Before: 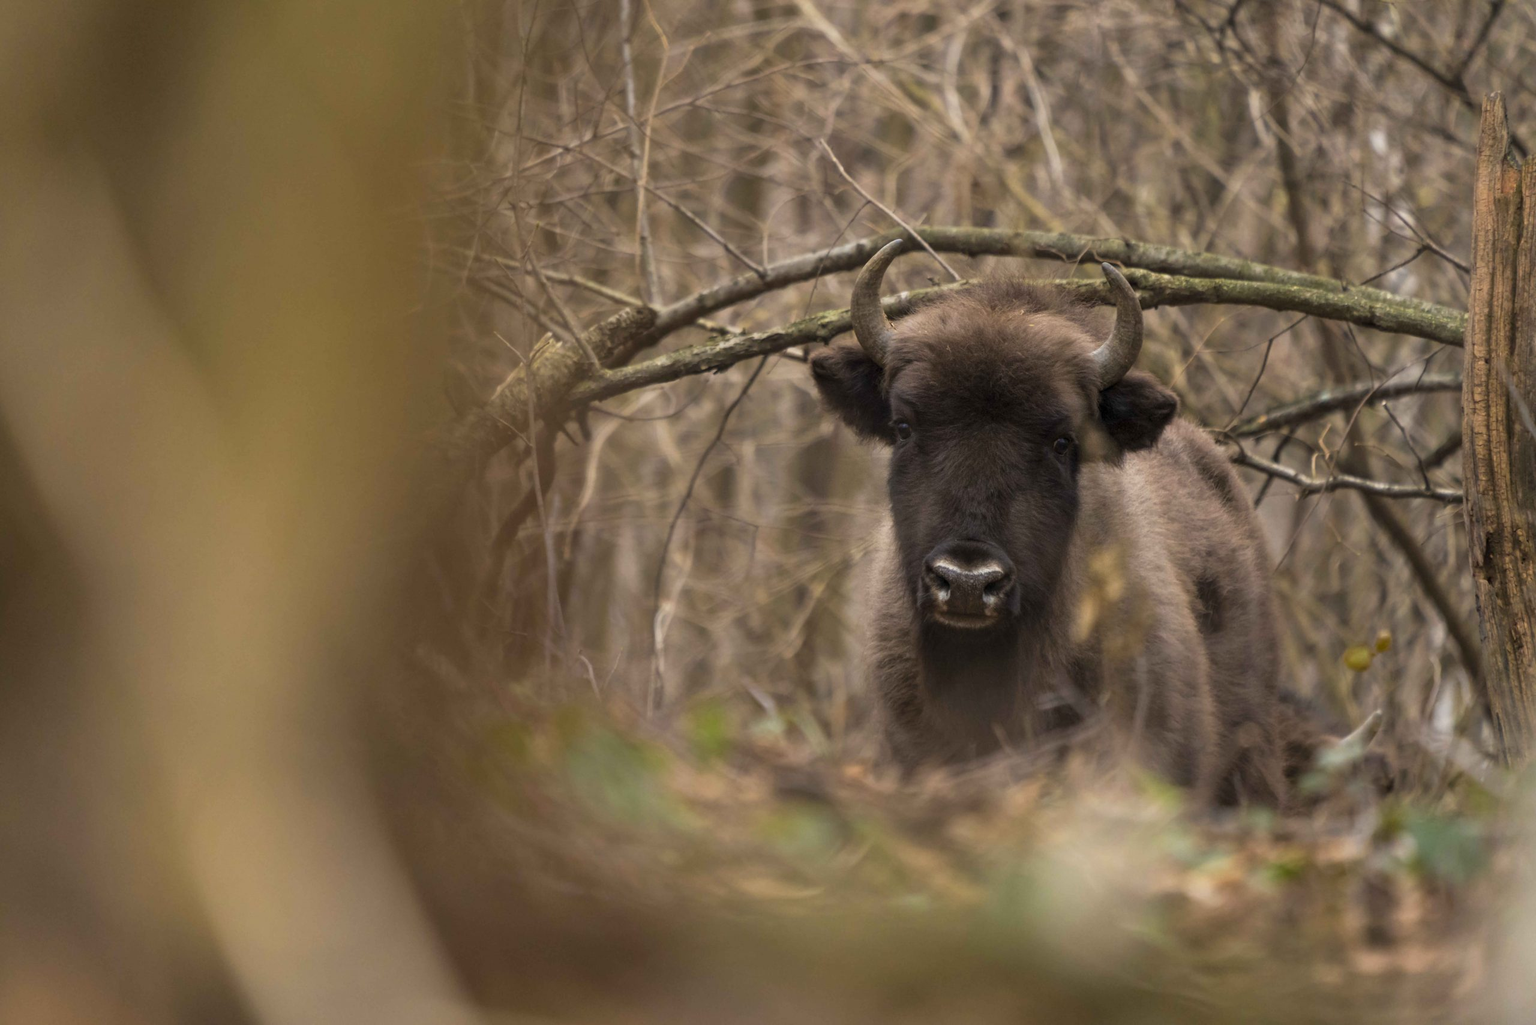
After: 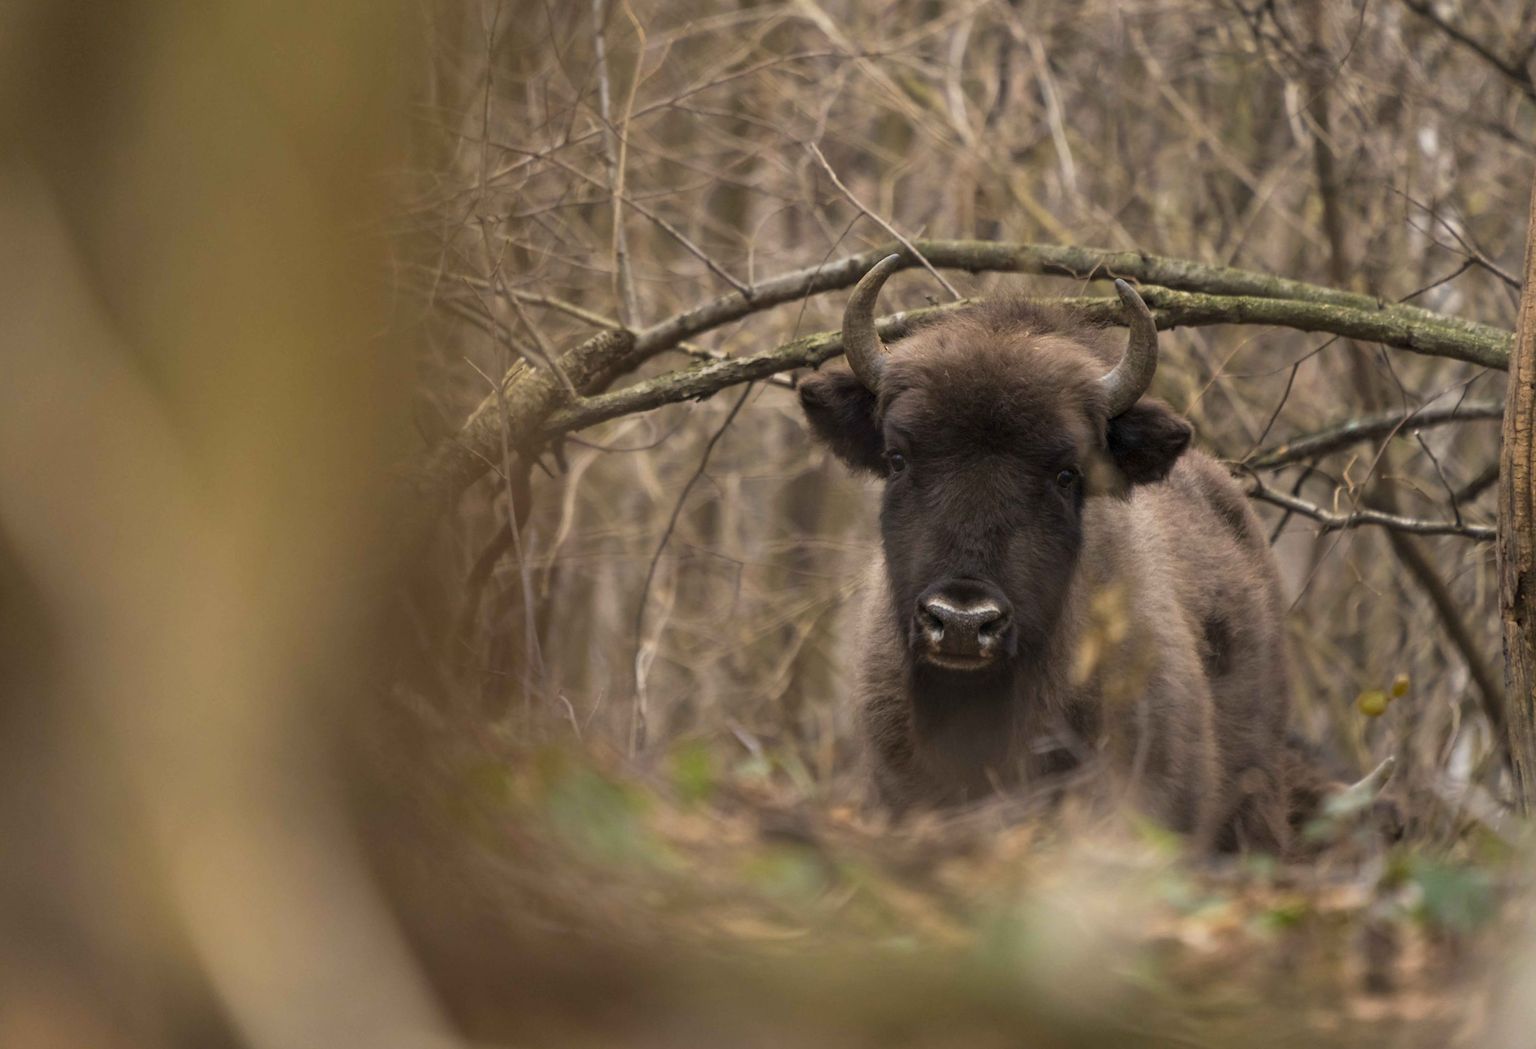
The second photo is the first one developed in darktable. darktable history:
rotate and perspective: rotation 0.074°, lens shift (vertical) 0.096, lens shift (horizontal) -0.041, crop left 0.043, crop right 0.952, crop top 0.024, crop bottom 0.979
